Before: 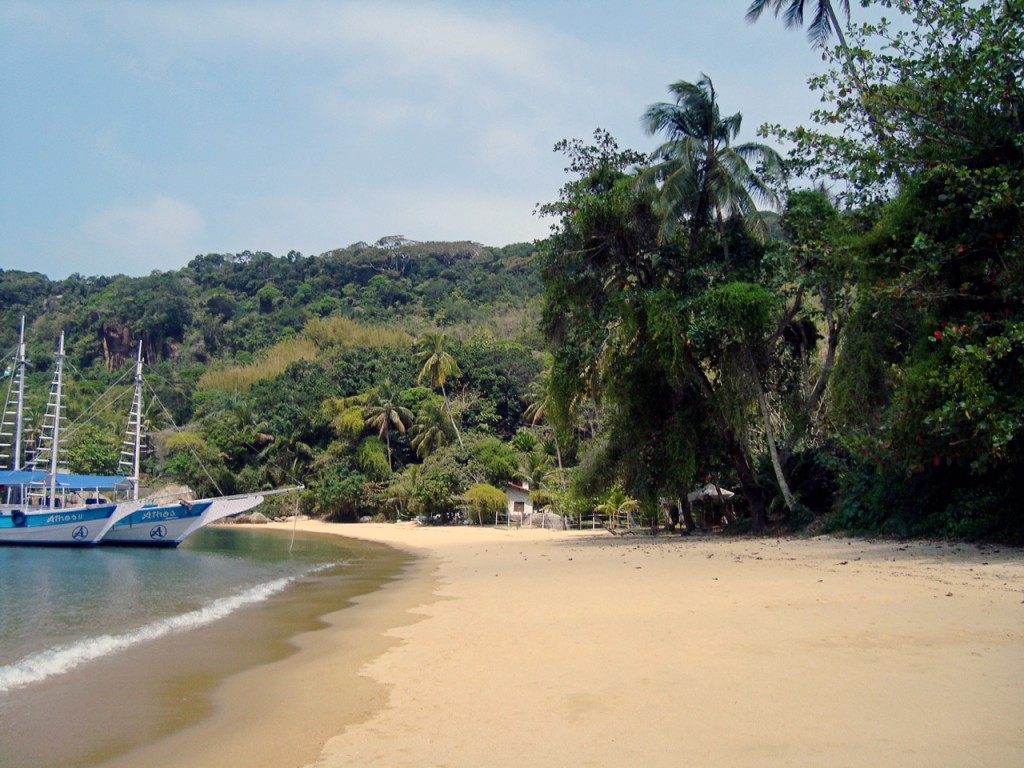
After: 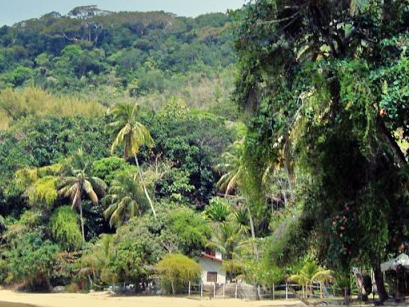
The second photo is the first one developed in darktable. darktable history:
tone equalizer: -7 EV 0.15 EV, -6 EV 0.6 EV, -5 EV 1.15 EV, -4 EV 1.33 EV, -3 EV 1.15 EV, -2 EV 0.6 EV, -1 EV 0.15 EV, mask exposure compensation -0.5 EV
crop: left 30%, top 30%, right 30%, bottom 30%
color correction: highlights a* -6.69, highlights b* 0.49
shadows and highlights: shadows 75, highlights -60.85, soften with gaussian
